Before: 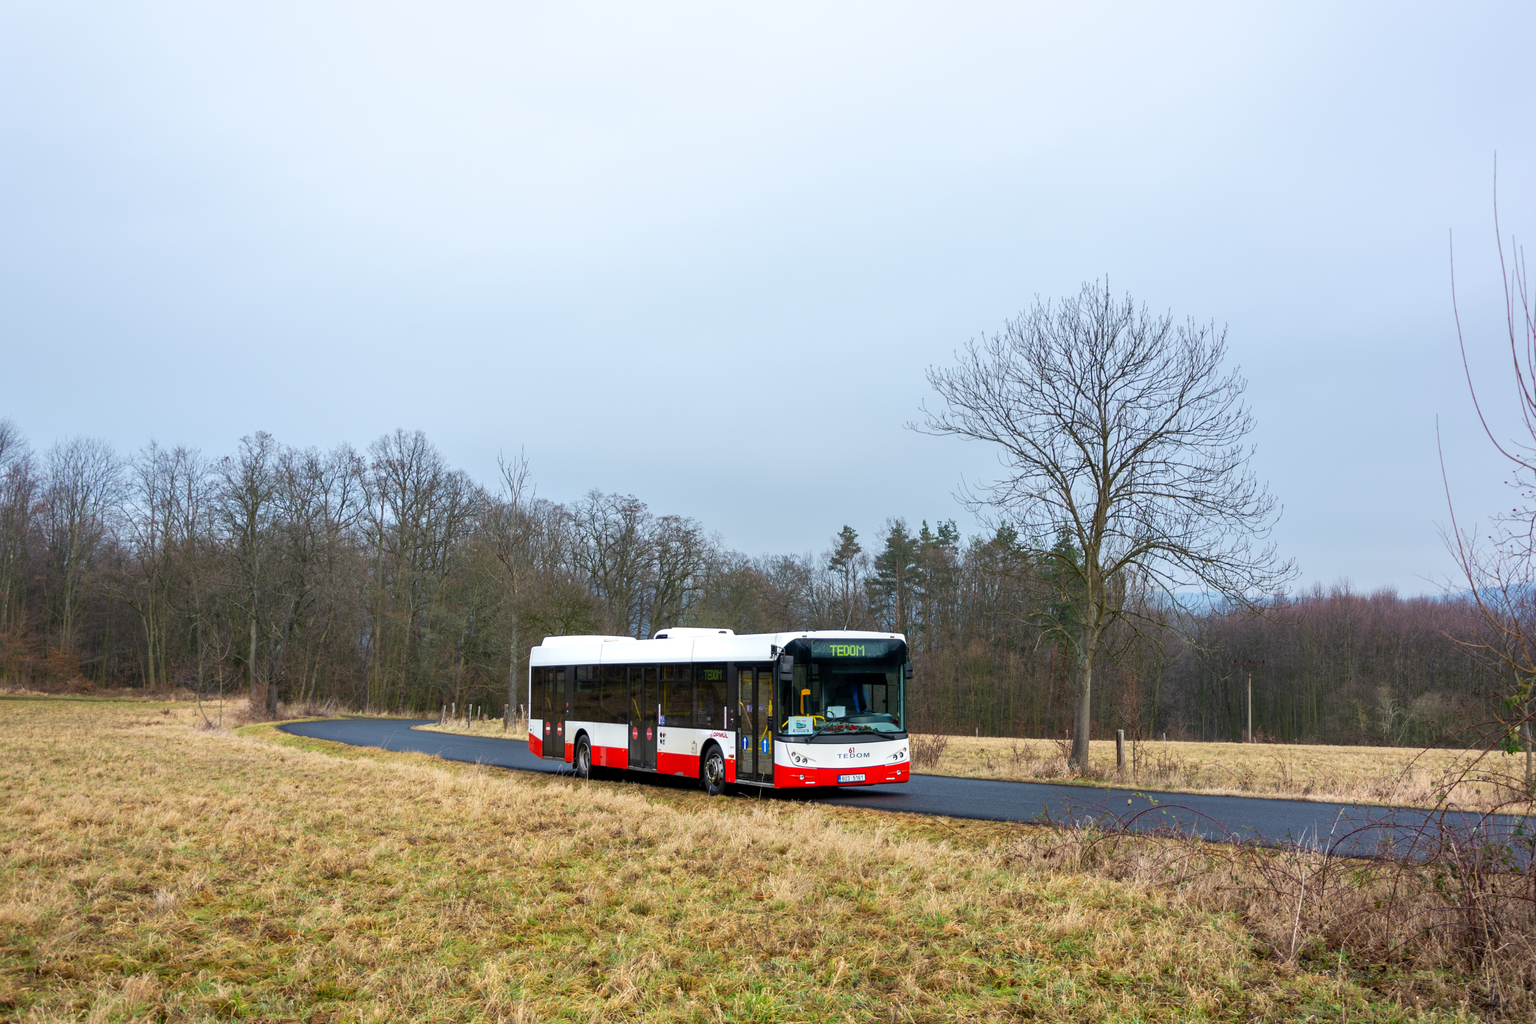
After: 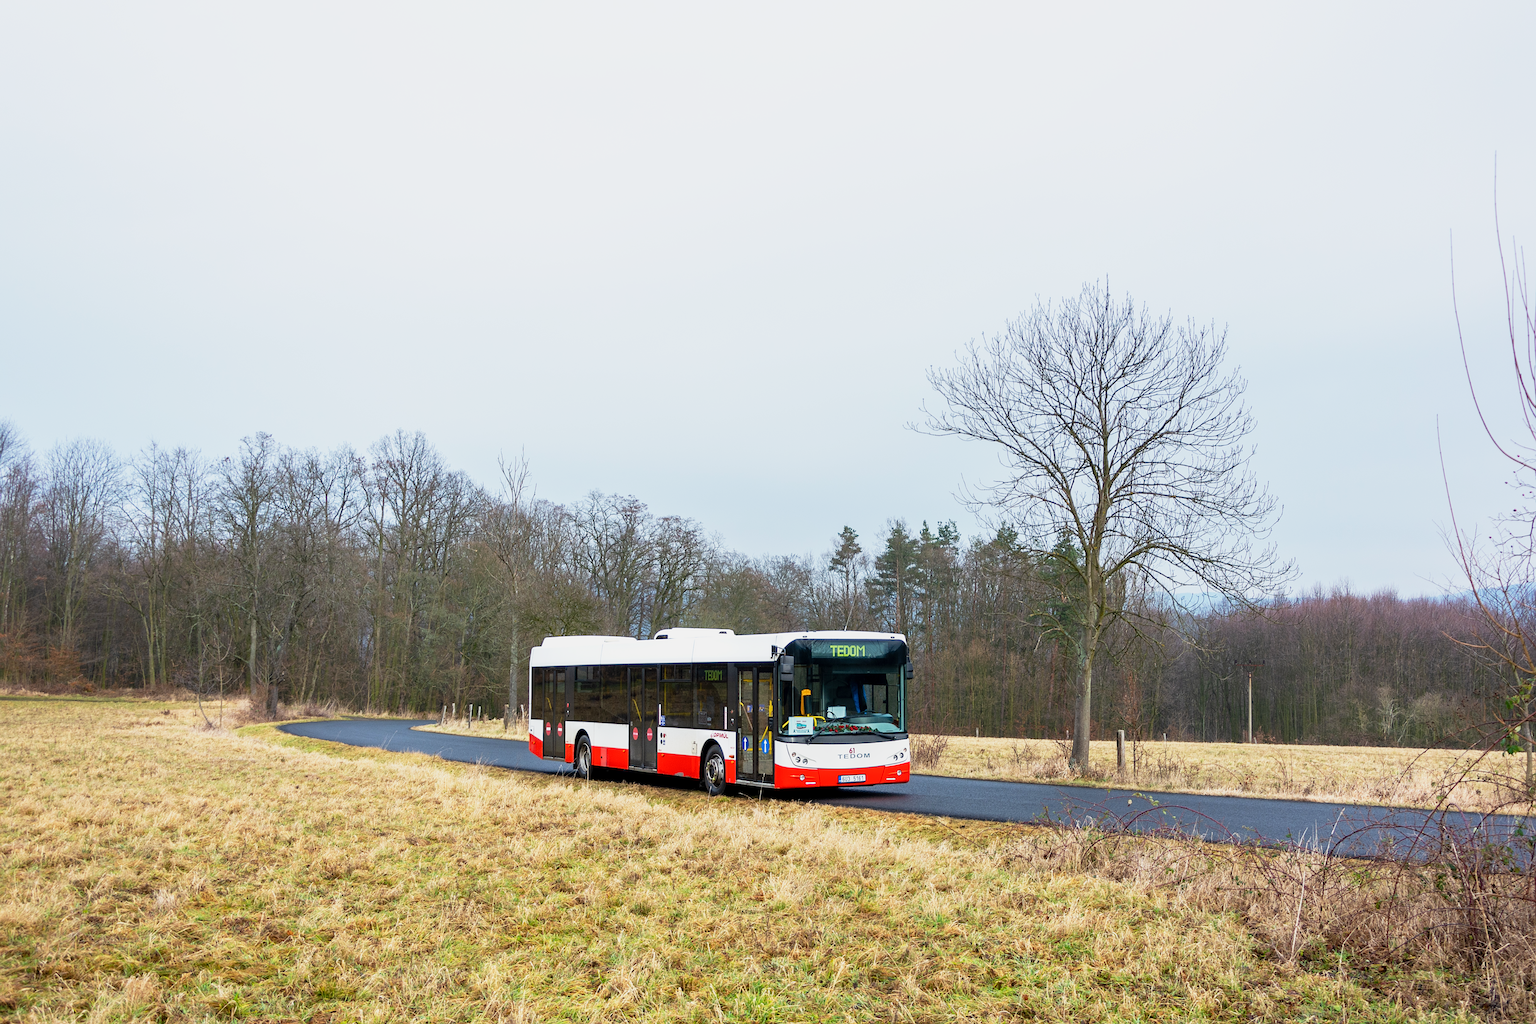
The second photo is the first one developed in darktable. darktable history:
sharpen: on, module defaults
base curve: curves: ch0 [(0, 0) (0.088, 0.125) (0.176, 0.251) (0.354, 0.501) (0.613, 0.749) (1, 0.877)], preserve colors none
color correction: highlights b* 0.045
